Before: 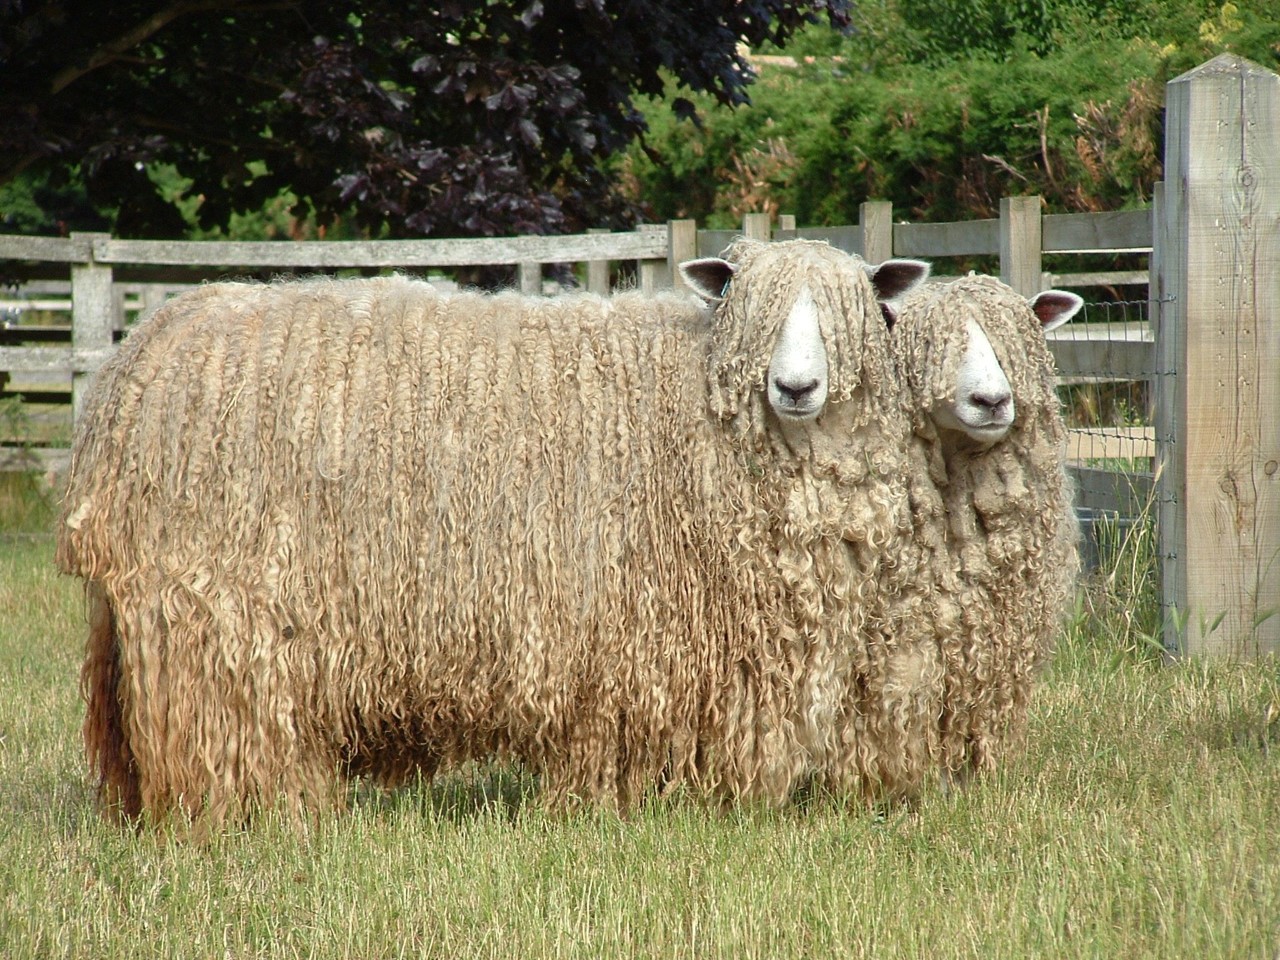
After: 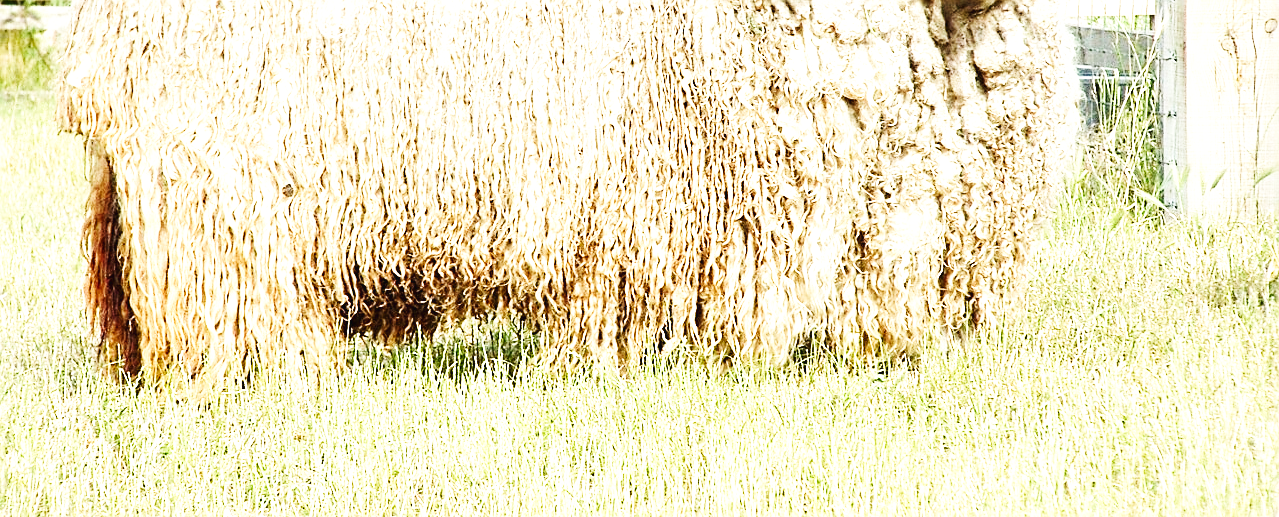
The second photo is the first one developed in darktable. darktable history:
crop and rotate: top 46.092%, right 0.013%
base curve: curves: ch0 [(0, 0.003) (0.001, 0.002) (0.006, 0.004) (0.02, 0.022) (0.048, 0.086) (0.094, 0.234) (0.162, 0.431) (0.258, 0.629) (0.385, 0.8) (0.548, 0.918) (0.751, 0.988) (1, 1)], preserve colors none
exposure: exposure 0.611 EV, compensate highlight preservation false
tone equalizer: -8 EV -0.759 EV, -7 EV -0.729 EV, -6 EV -0.569 EV, -5 EV -0.378 EV, -3 EV 0.397 EV, -2 EV 0.6 EV, -1 EV 0.683 EV, +0 EV 0.723 EV, edges refinement/feathering 500, mask exposure compensation -1.57 EV, preserve details no
sharpen: on, module defaults
